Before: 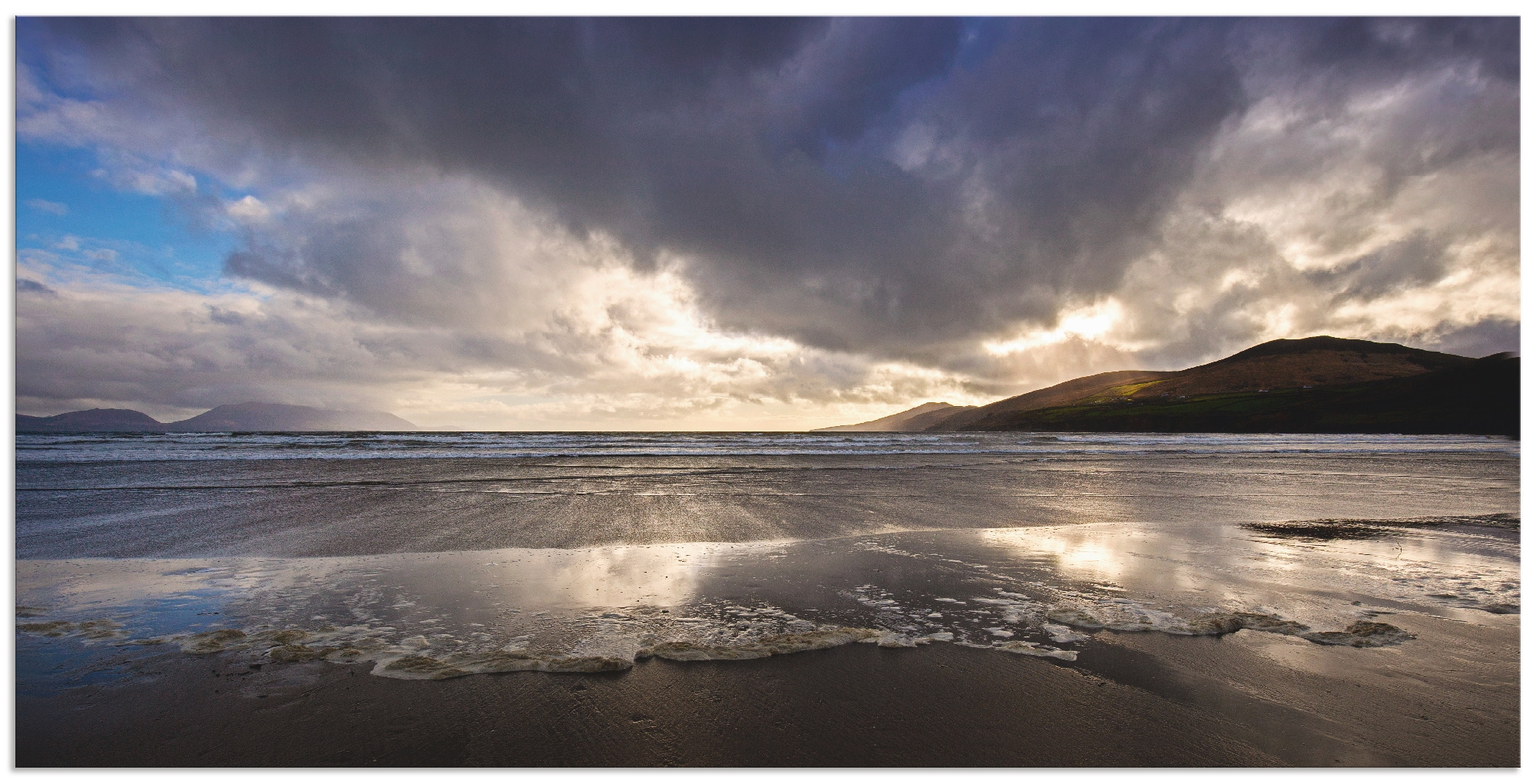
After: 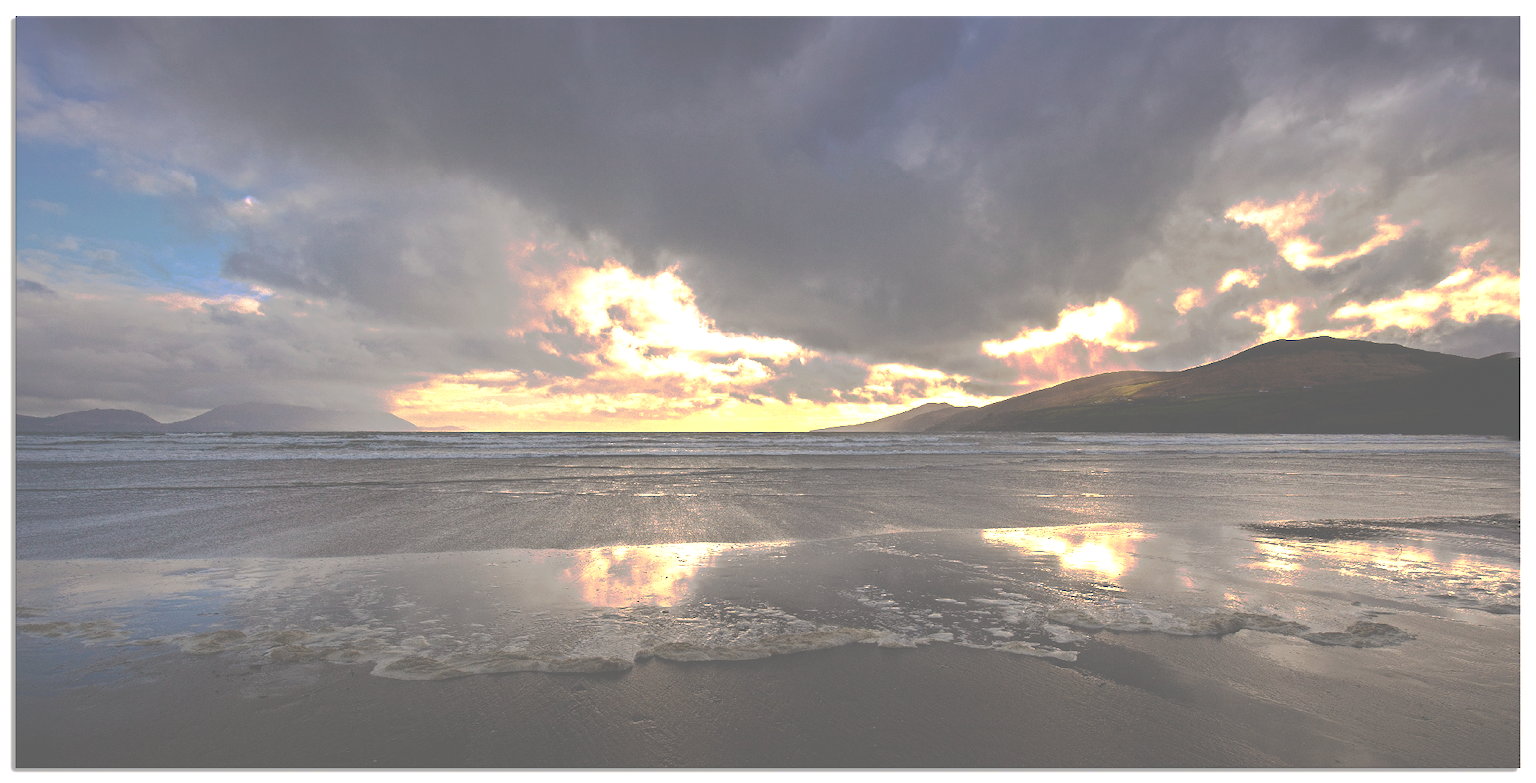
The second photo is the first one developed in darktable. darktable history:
exposure: black level correction 0.001, exposure 0.5 EV, compensate exposure bias true, compensate highlight preservation false
tone curve: curves: ch0 [(0, 0) (0.003, 0.322) (0.011, 0.327) (0.025, 0.345) (0.044, 0.365) (0.069, 0.378) (0.1, 0.391) (0.136, 0.403) (0.177, 0.412) (0.224, 0.429) (0.277, 0.448) (0.335, 0.474) (0.399, 0.503) (0.468, 0.537) (0.543, 0.57) (0.623, 0.61) (0.709, 0.653) (0.801, 0.699) (0.898, 0.75) (1, 1)], preserve colors none
